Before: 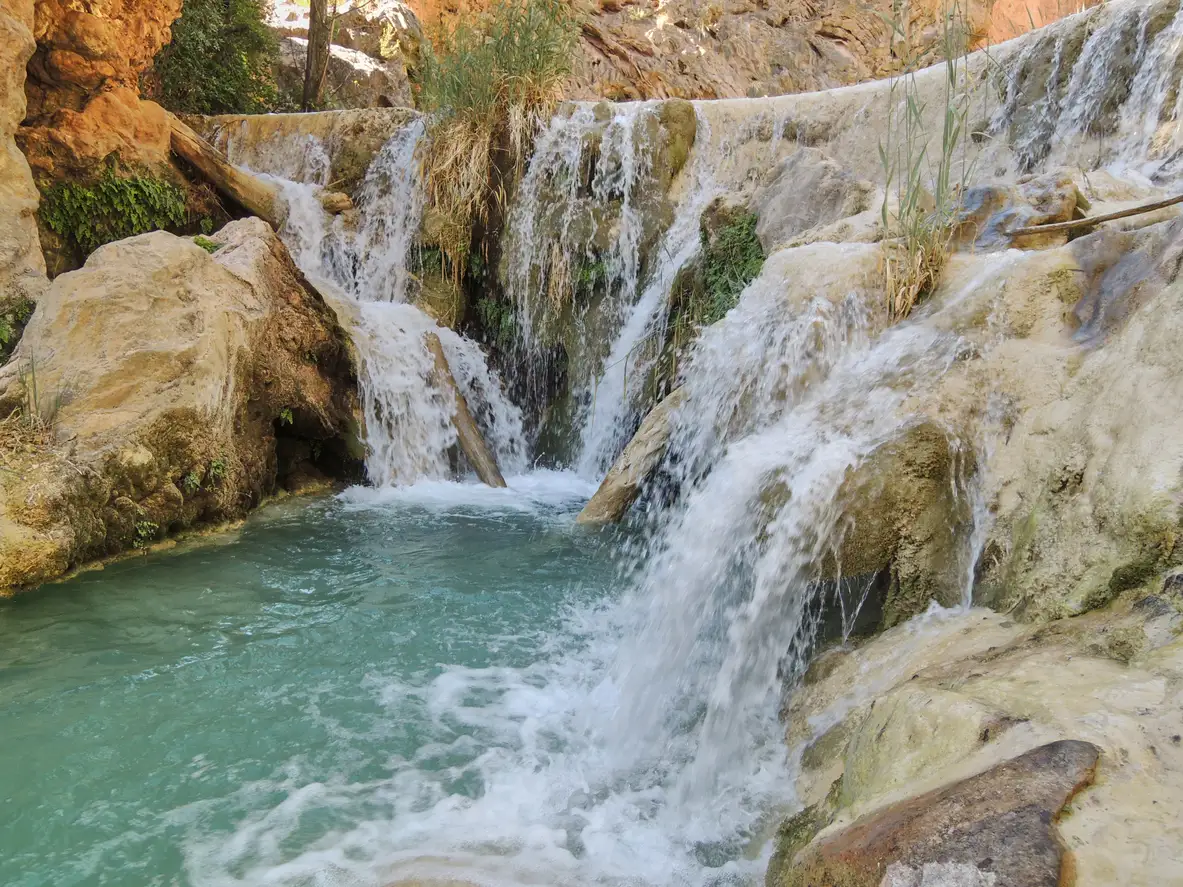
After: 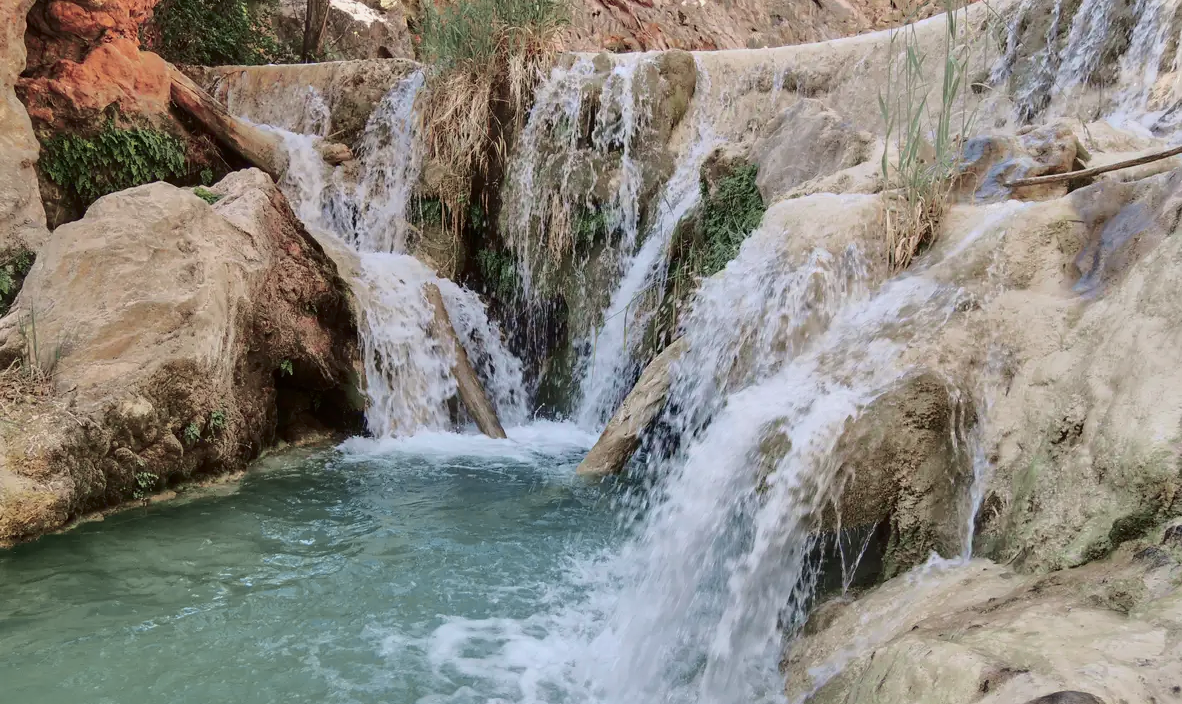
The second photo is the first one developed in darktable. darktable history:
crop and rotate: top 5.667%, bottom 14.937%
tone curve: curves: ch0 [(0, 0) (0.139, 0.081) (0.304, 0.259) (0.502, 0.505) (0.683, 0.676) (0.761, 0.773) (0.858, 0.858) (0.987, 0.945)]; ch1 [(0, 0) (0.172, 0.123) (0.304, 0.288) (0.414, 0.44) (0.472, 0.473) (0.502, 0.508) (0.54, 0.543) (0.583, 0.601) (0.638, 0.654) (0.741, 0.783) (1, 1)]; ch2 [(0, 0) (0.411, 0.424) (0.485, 0.476) (0.502, 0.502) (0.557, 0.54) (0.631, 0.576) (1, 1)], color space Lab, independent channels, preserve colors none
